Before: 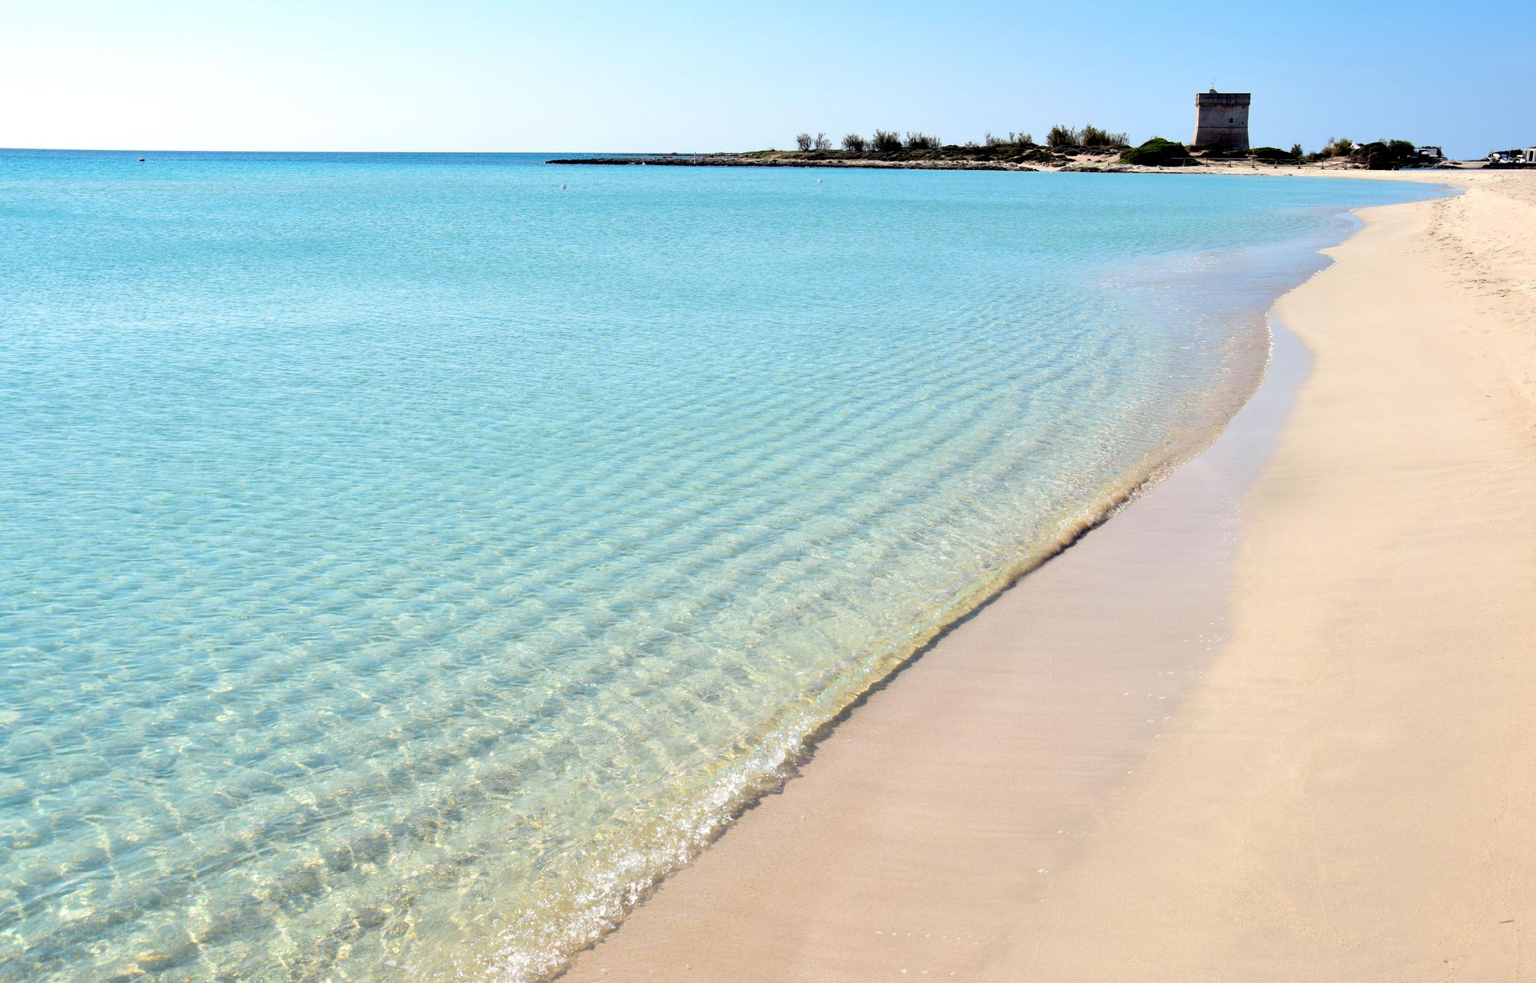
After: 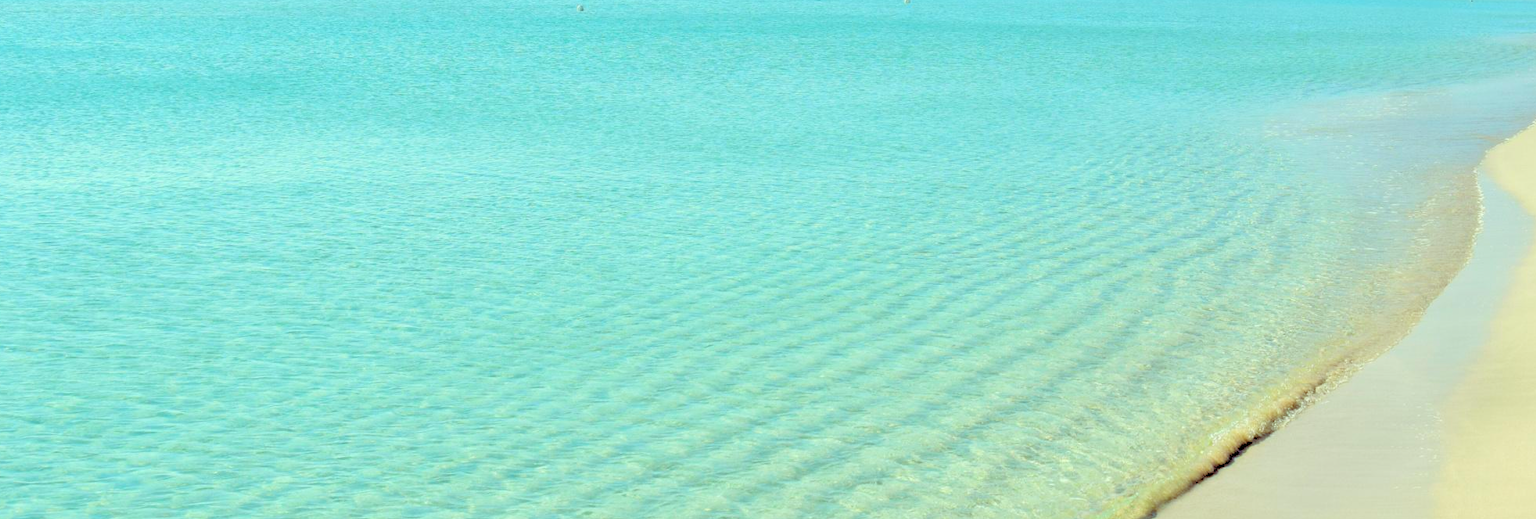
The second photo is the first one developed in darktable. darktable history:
crop: left 7.036%, top 18.398%, right 14.379%, bottom 40.043%
rgb levels: levels [[0.027, 0.429, 0.996], [0, 0.5, 1], [0, 0.5, 1]]
color balance: lift [1, 1.015, 0.987, 0.985], gamma [1, 0.959, 1.042, 0.958], gain [0.927, 0.938, 1.072, 0.928], contrast 1.5%
